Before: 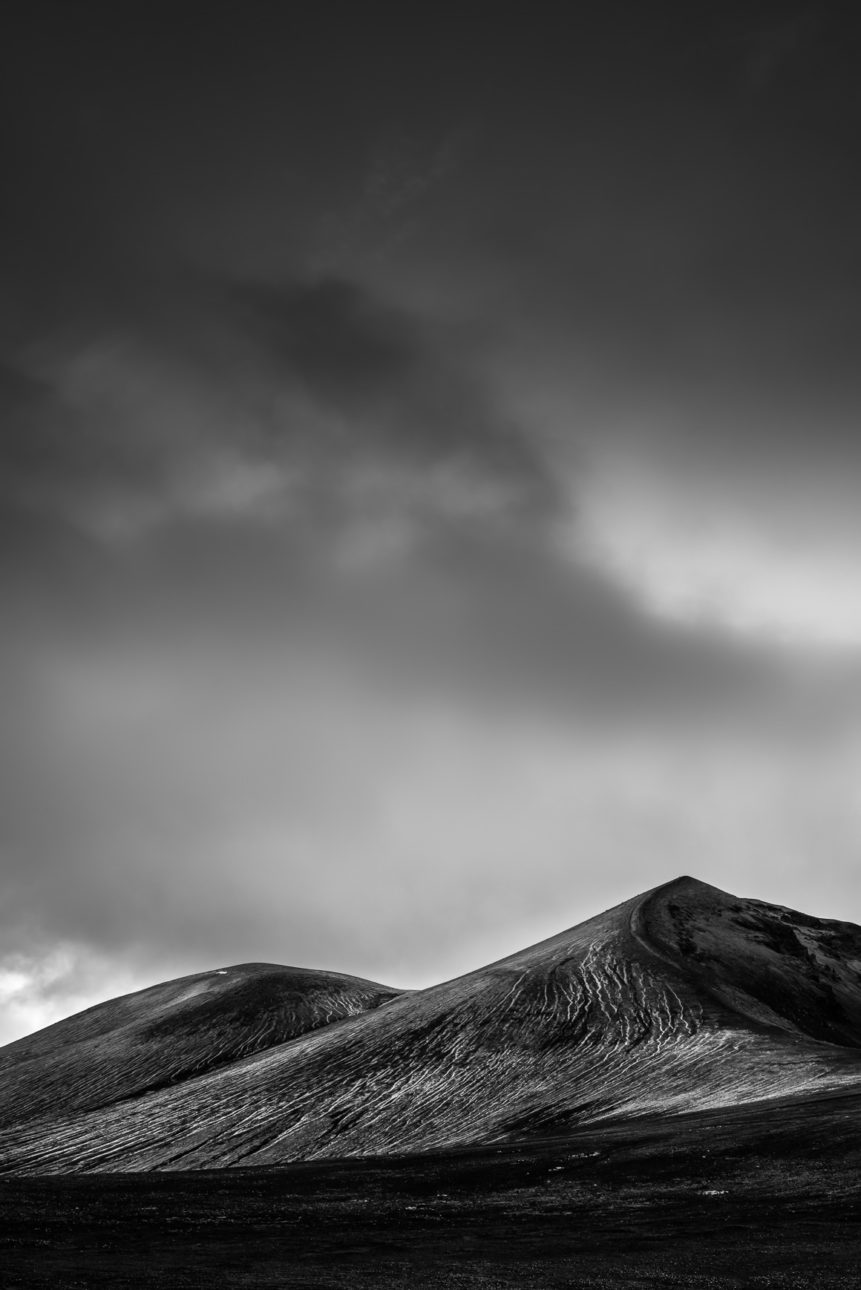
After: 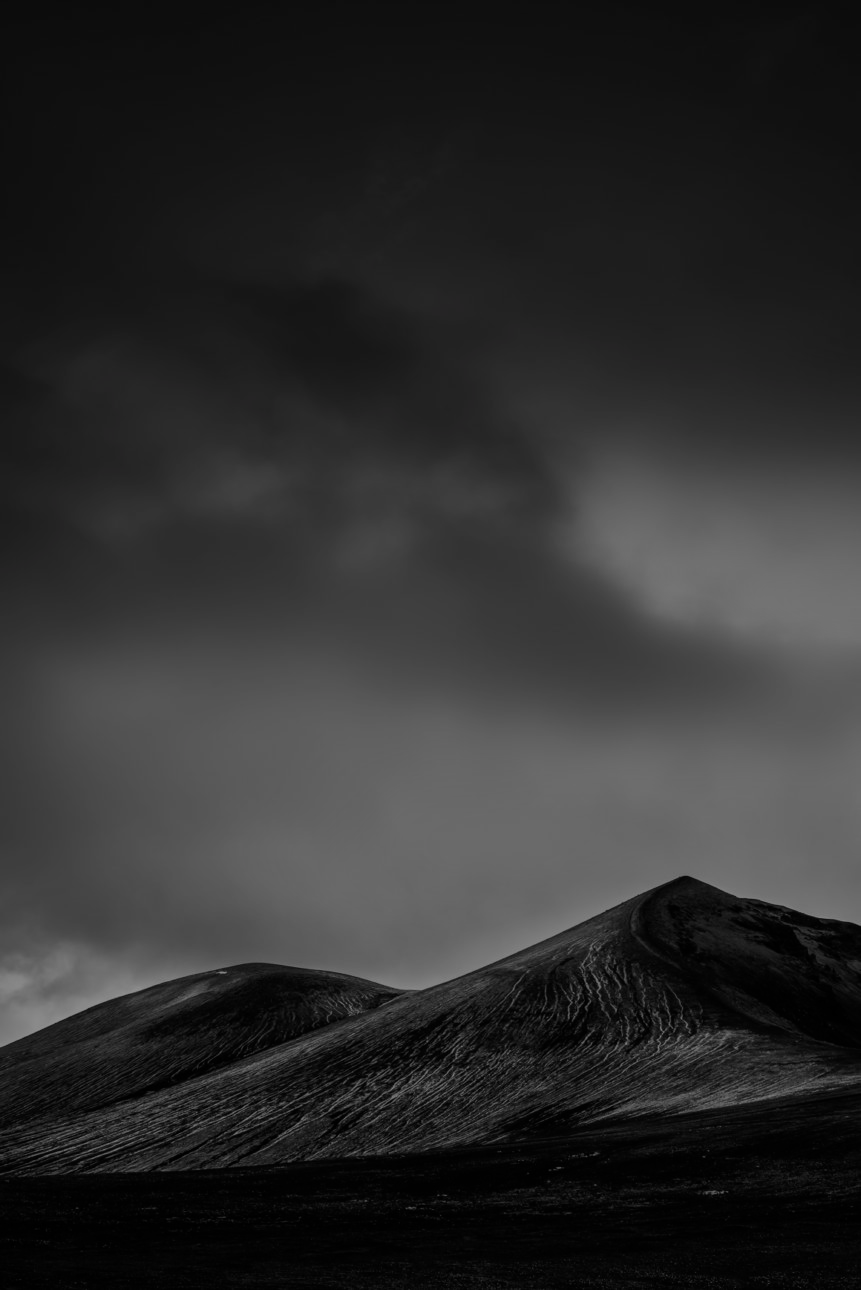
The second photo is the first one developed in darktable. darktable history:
tone equalizer: -8 EV -2 EV, -7 EV -2 EV, -6 EV -2 EV, -5 EV -2 EV, -4 EV -2 EV, -3 EV -2 EV, -2 EV -2 EV, -1 EV -1.63 EV, +0 EV -2 EV
